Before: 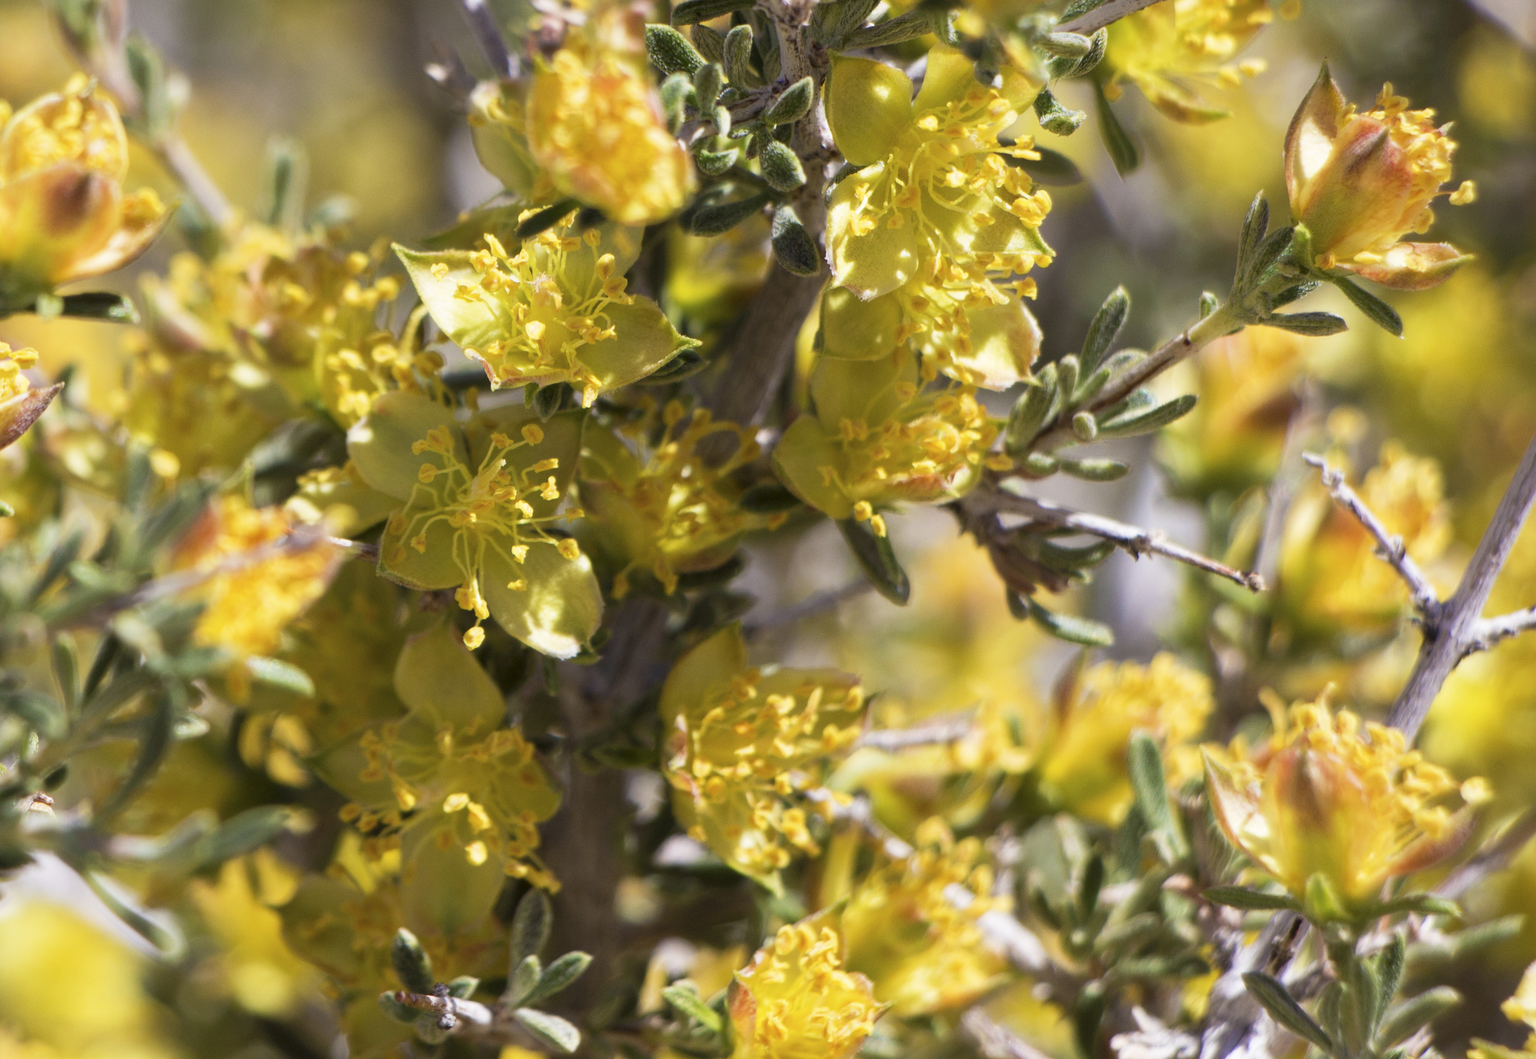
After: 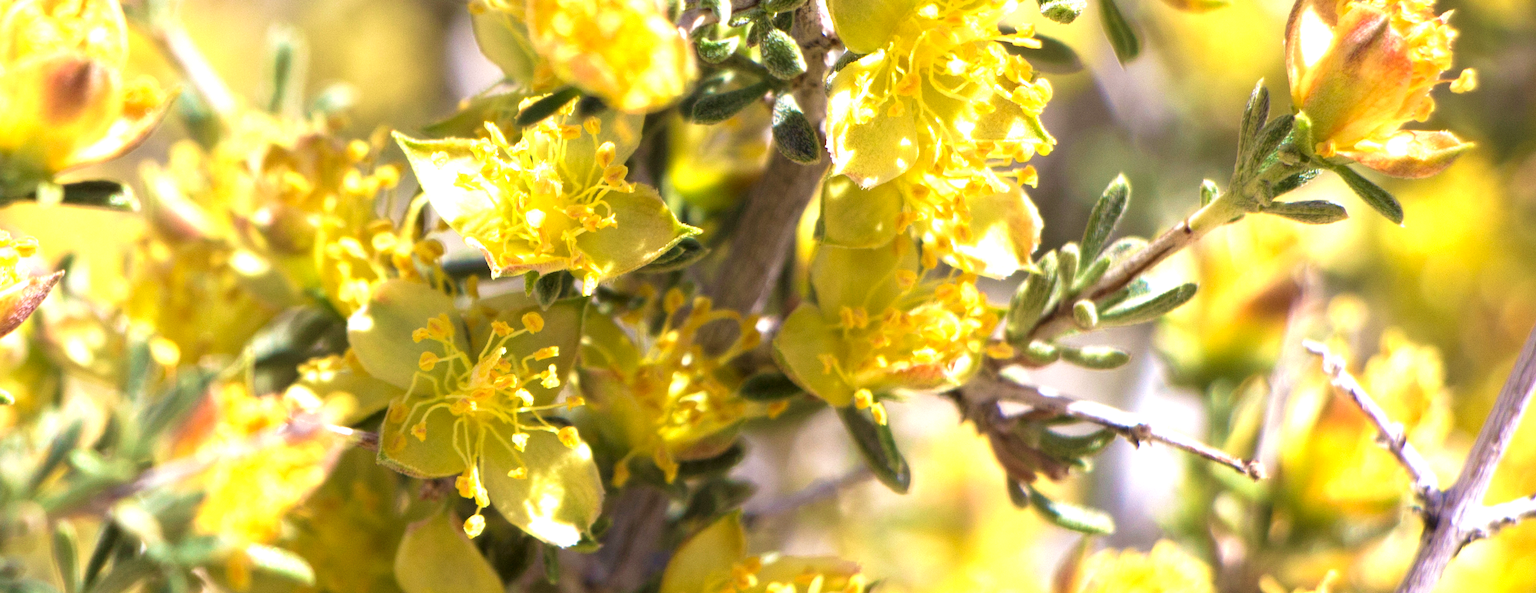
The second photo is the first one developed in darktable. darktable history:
crop and rotate: top 10.605%, bottom 33.274%
velvia: on, module defaults
exposure: black level correction 0, exposure 0.95 EV, compensate exposure bias true, compensate highlight preservation false
